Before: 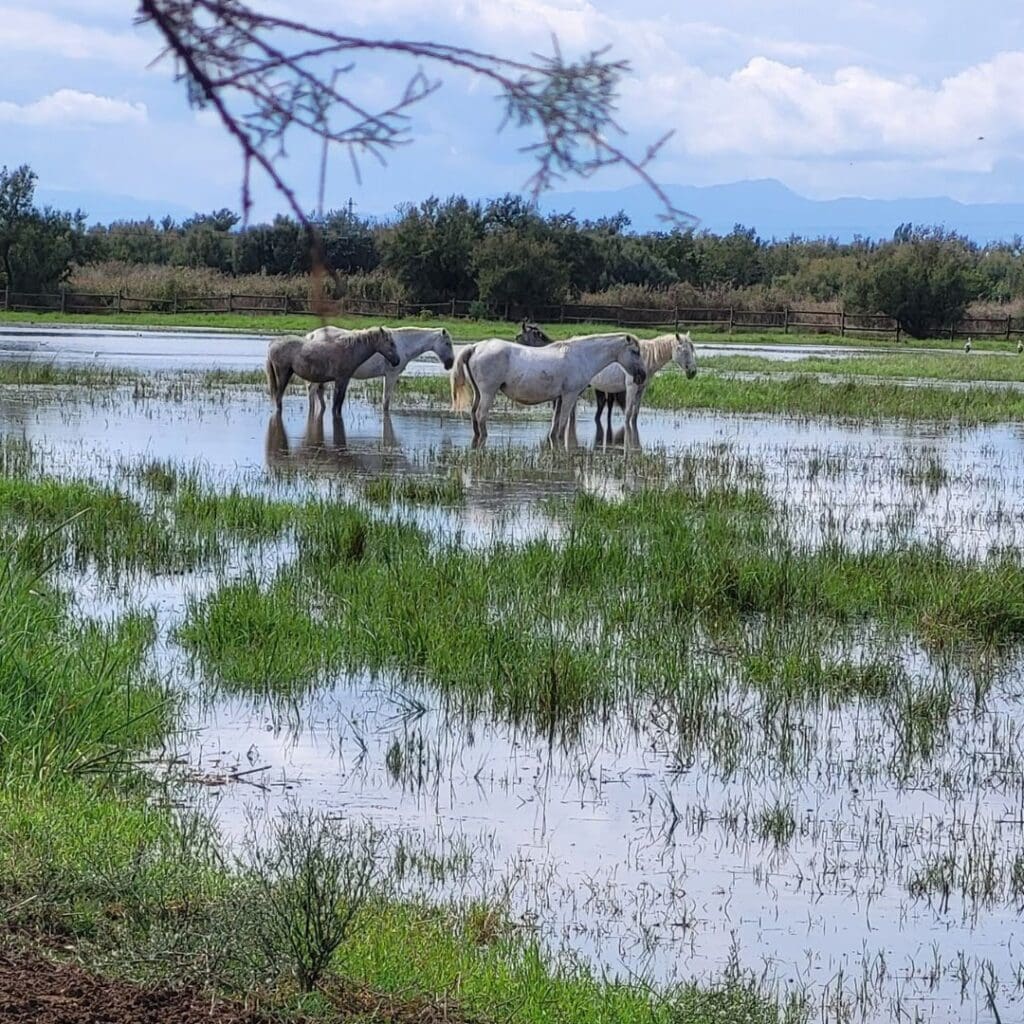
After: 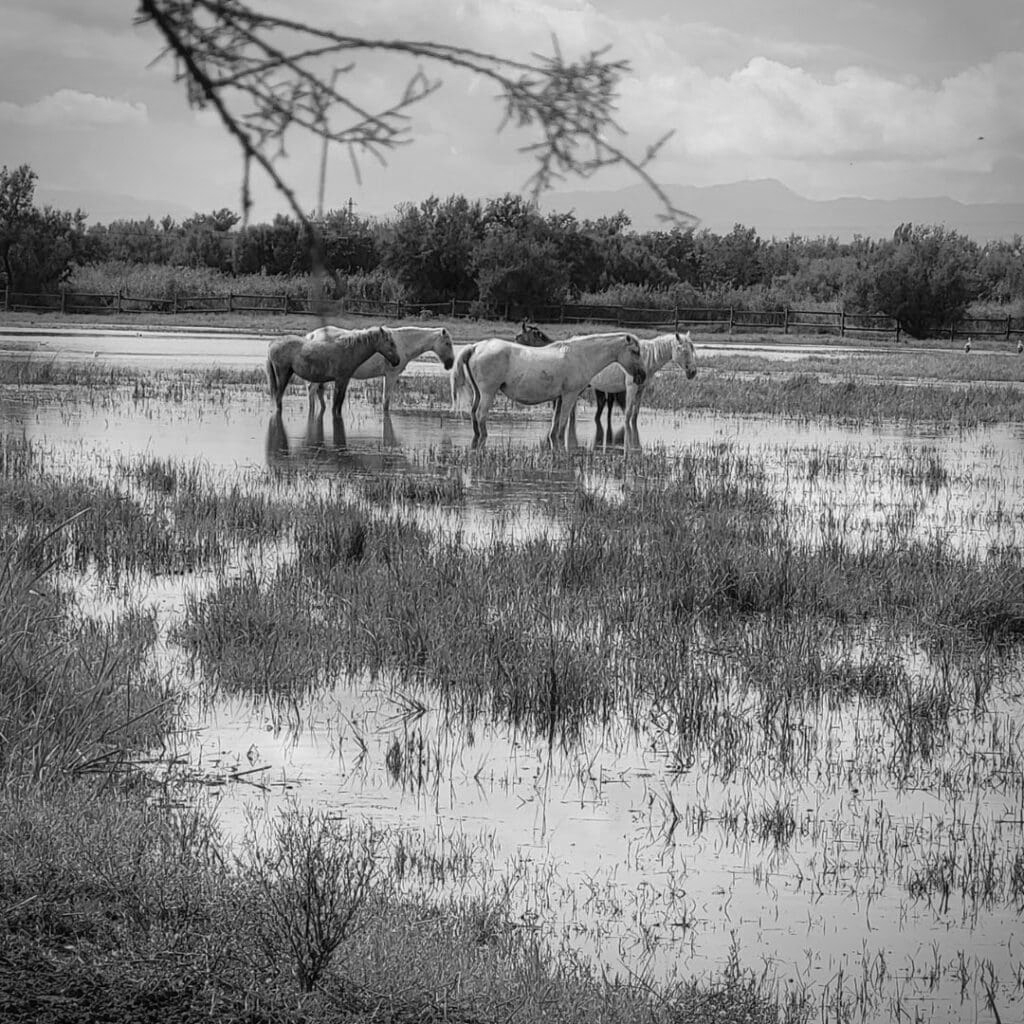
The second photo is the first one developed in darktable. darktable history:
vignetting: unbound false
monochrome: size 1
